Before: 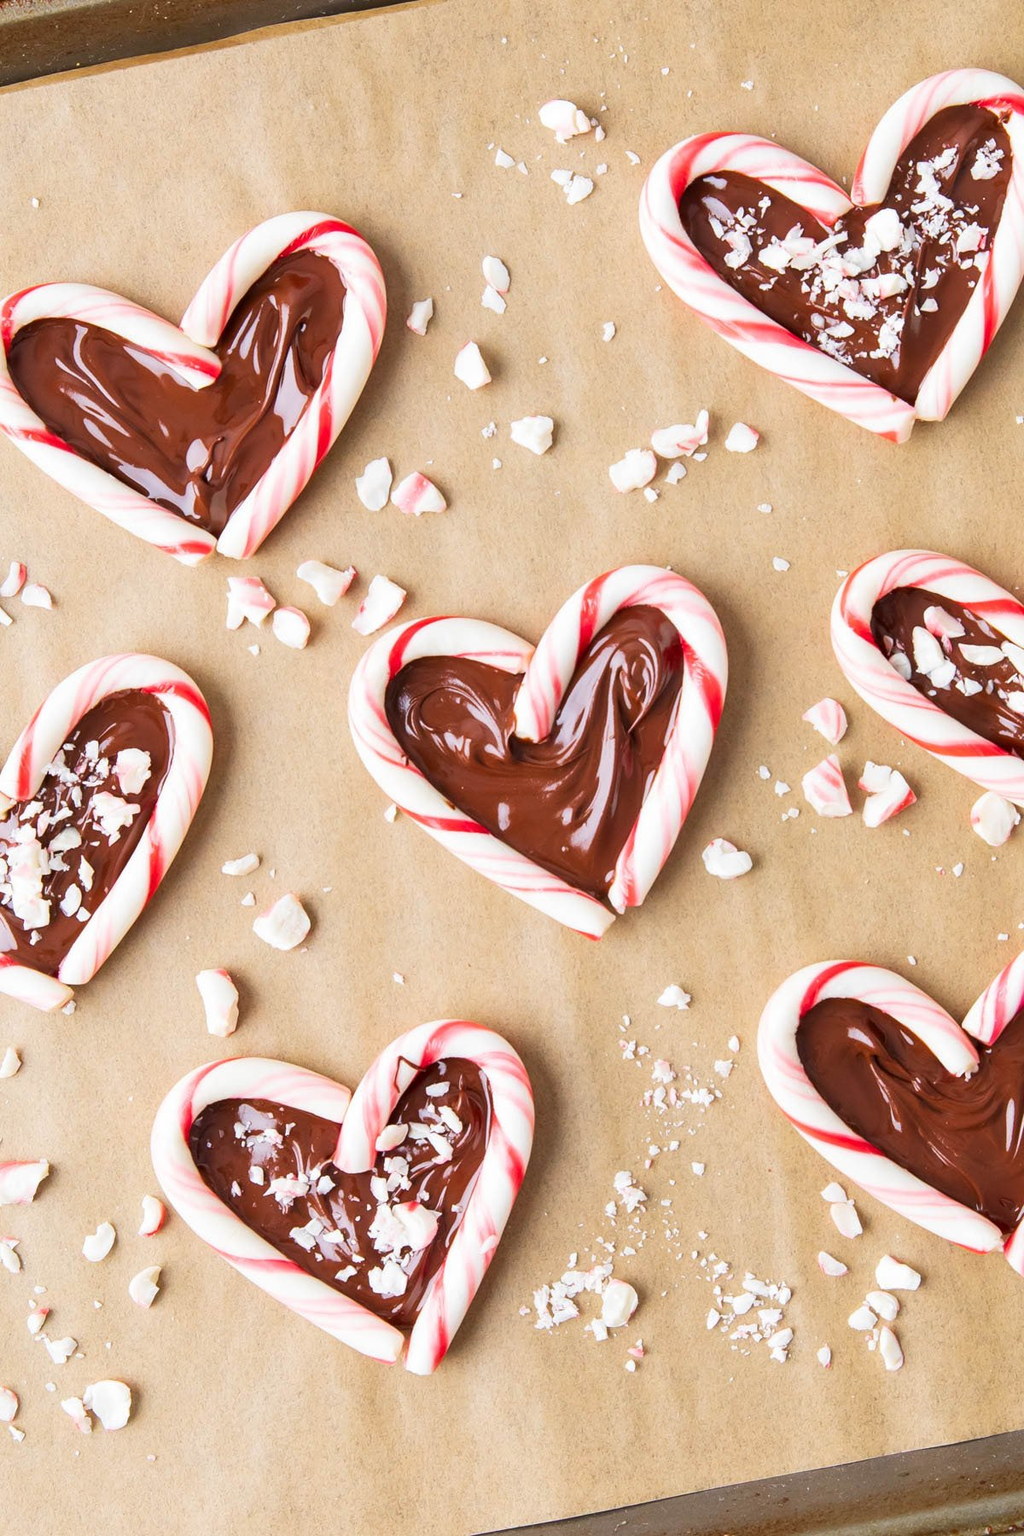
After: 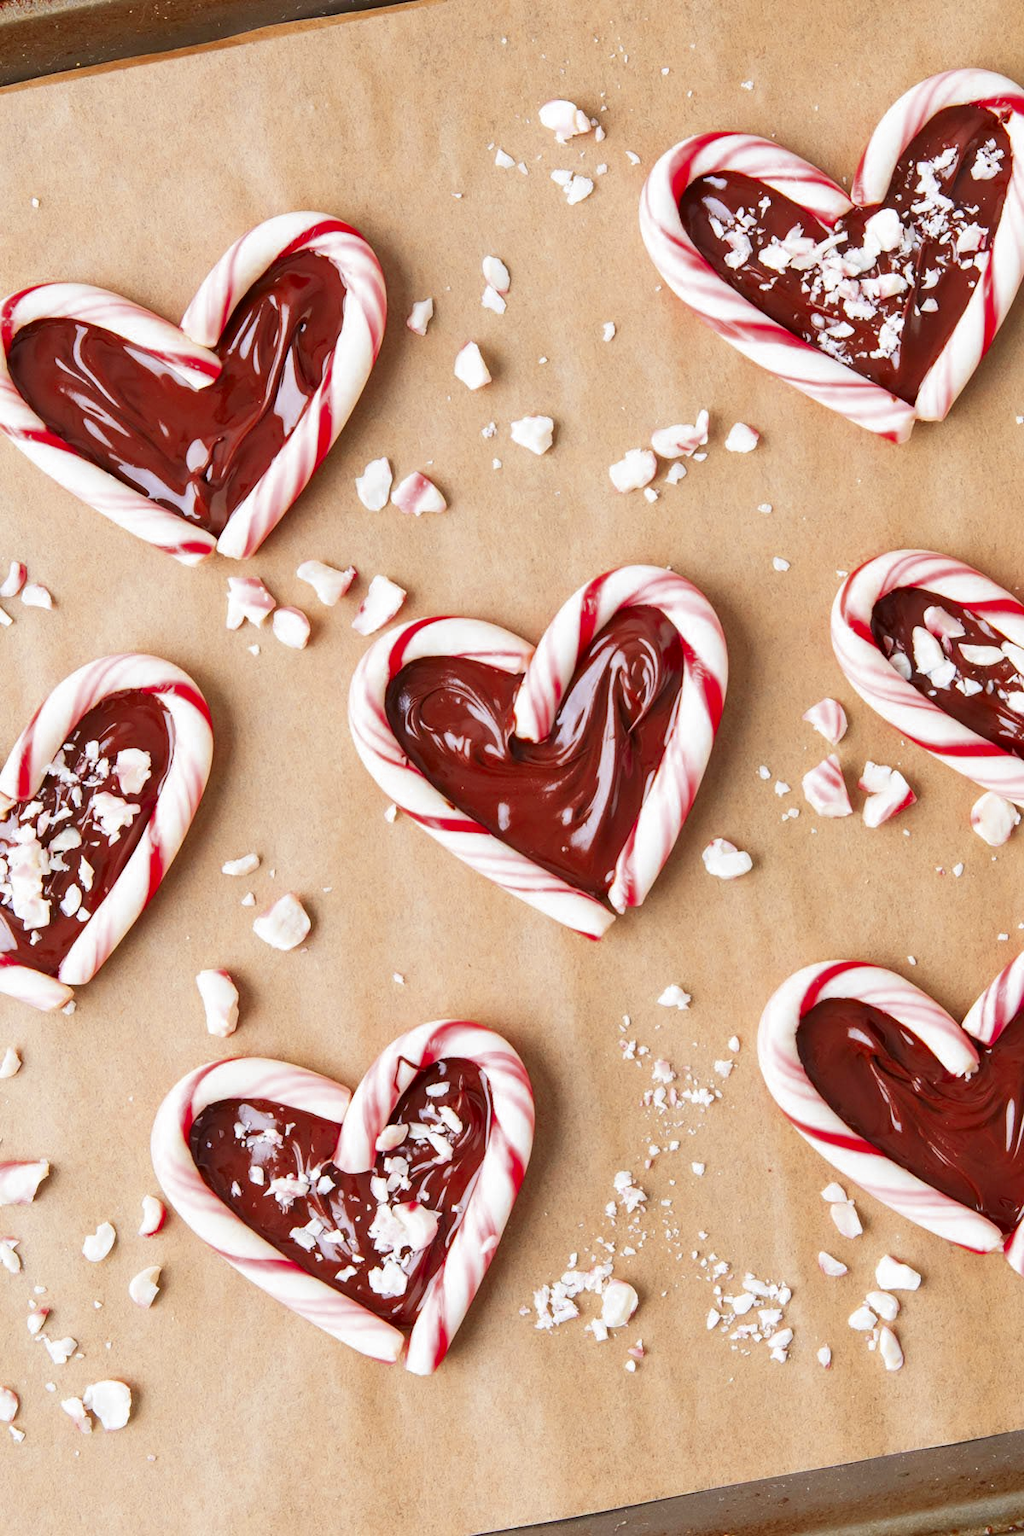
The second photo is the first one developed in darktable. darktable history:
color zones: curves: ch0 [(0, 0.363) (0.128, 0.373) (0.25, 0.5) (0.402, 0.407) (0.521, 0.525) (0.63, 0.559) (0.729, 0.662) (0.867, 0.471)]; ch1 [(0, 0.515) (0.136, 0.618) (0.25, 0.5) (0.378, 0) (0.516, 0) (0.622, 0.593) (0.737, 0.819) (0.87, 0.593)]; ch2 [(0, 0.529) (0.128, 0.471) (0.282, 0.451) (0.386, 0.662) (0.516, 0.525) (0.633, 0.554) (0.75, 0.62) (0.875, 0.441)]
contrast brightness saturation: saturation -0.065
